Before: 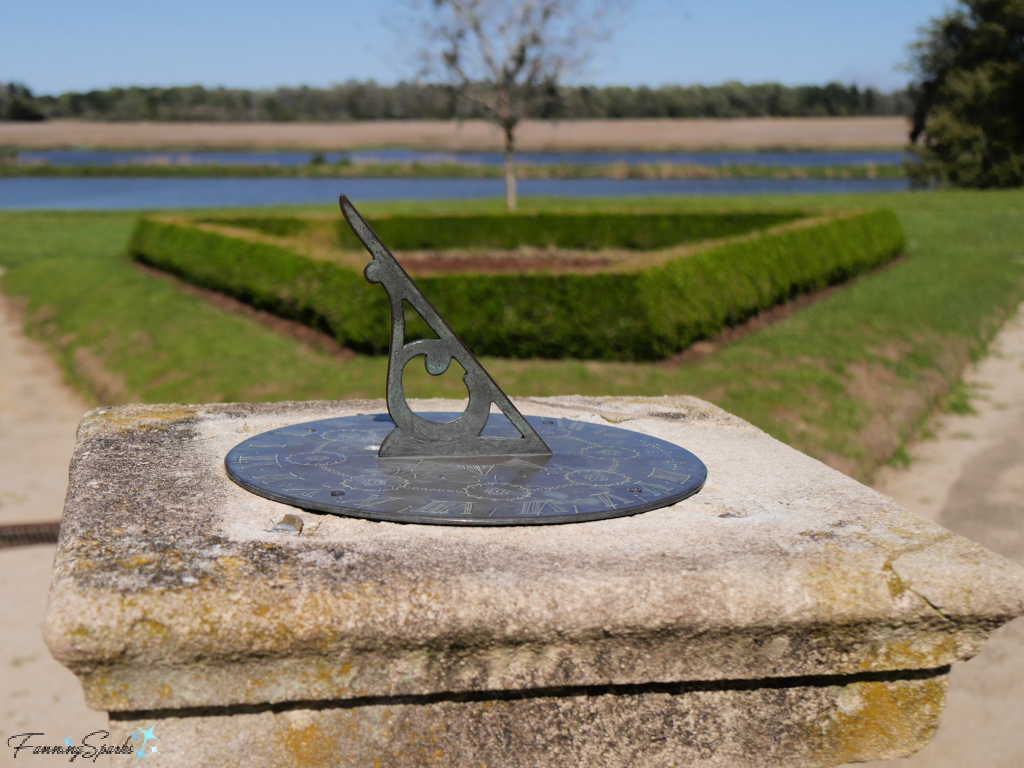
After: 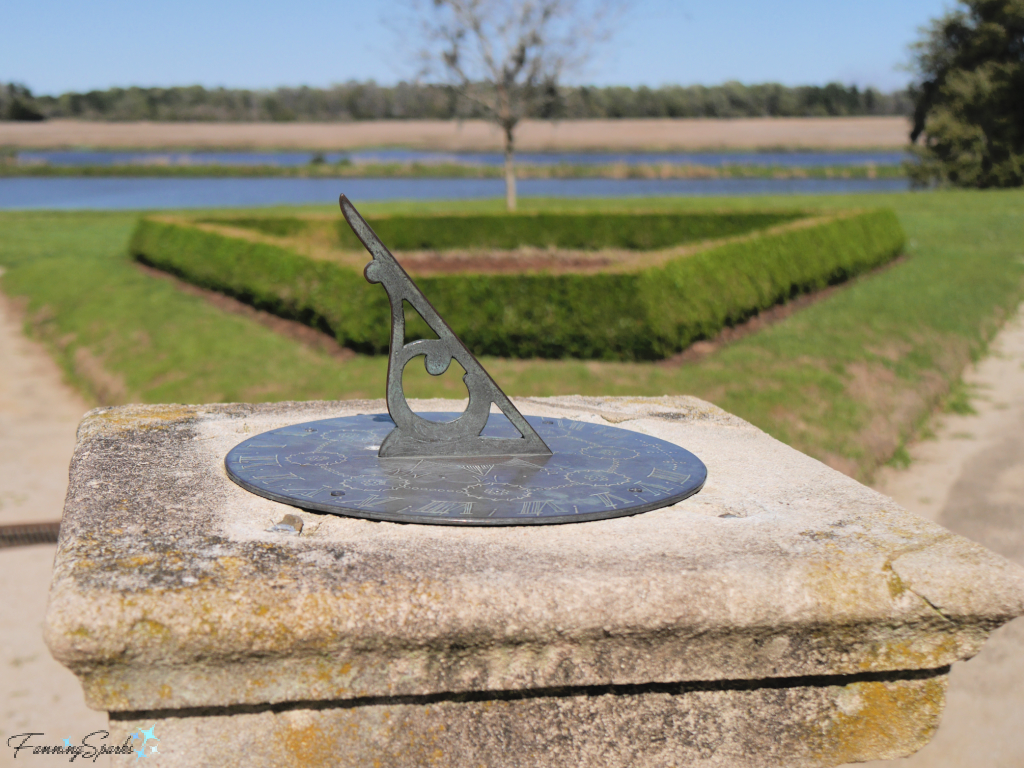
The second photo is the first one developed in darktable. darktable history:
contrast brightness saturation: brightness 0.151
shadows and highlights: shadows 29.61, highlights -30.42, low approximation 0.01, soften with gaussian
